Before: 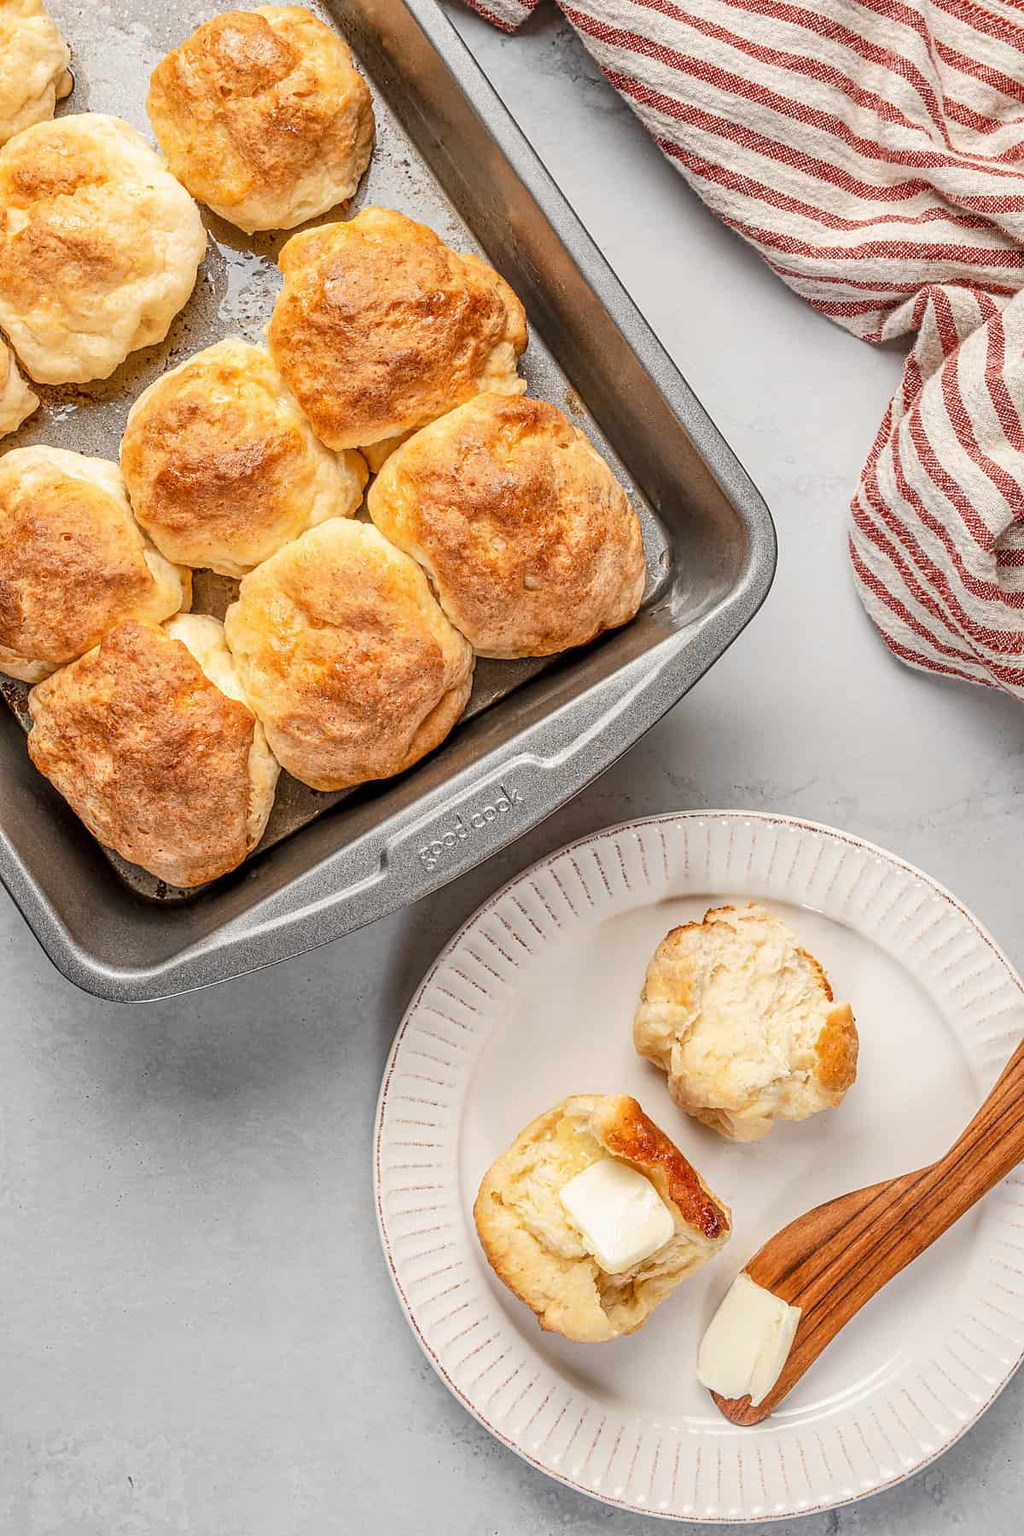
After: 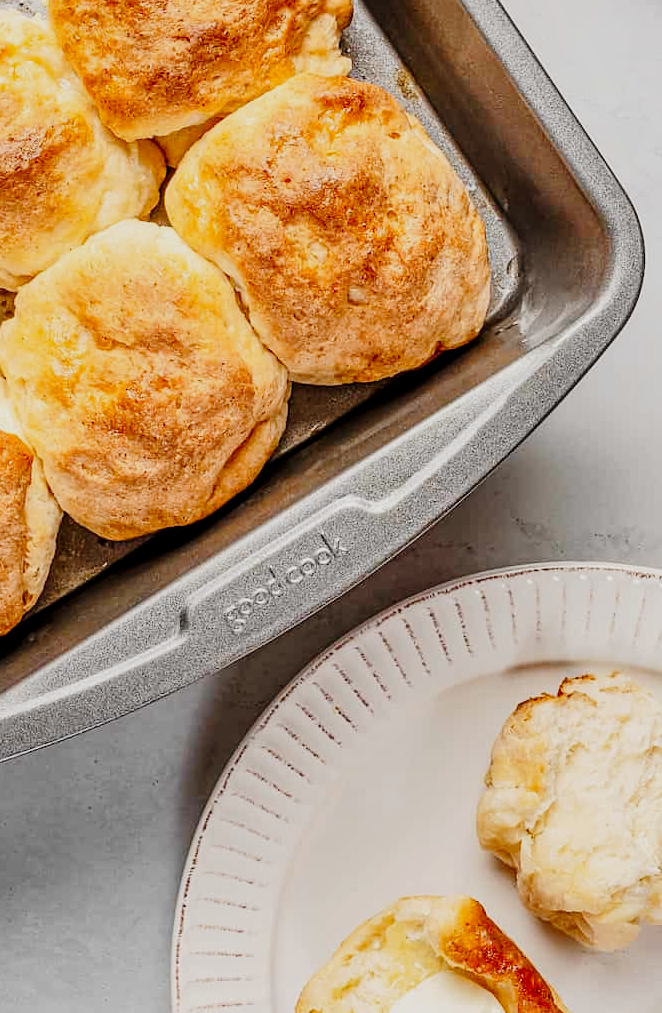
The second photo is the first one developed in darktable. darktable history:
crop and rotate: left 22.206%, top 21.529%, right 22.549%, bottom 22.181%
tone curve: curves: ch0 [(0, 0) (0.049, 0.01) (0.154, 0.081) (0.491, 0.519) (0.748, 0.765) (1, 0.919)]; ch1 [(0, 0) (0.172, 0.123) (0.317, 0.272) (0.401, 0.422) (0.489, 0.496) (0.531, 0.557) (0.615, 0.612) (0.741, 0.783) (1, 1)]; ch2 [(0, 0) (0.411, 0.424) (0.483, 0.478) (0.544, 0.56) (0.686, 0.638) (1, 1)], preserve colors none
shadows and highlights: shadows 29.55, highlights -30.38, low approximation 0.01, soften with gaussian
